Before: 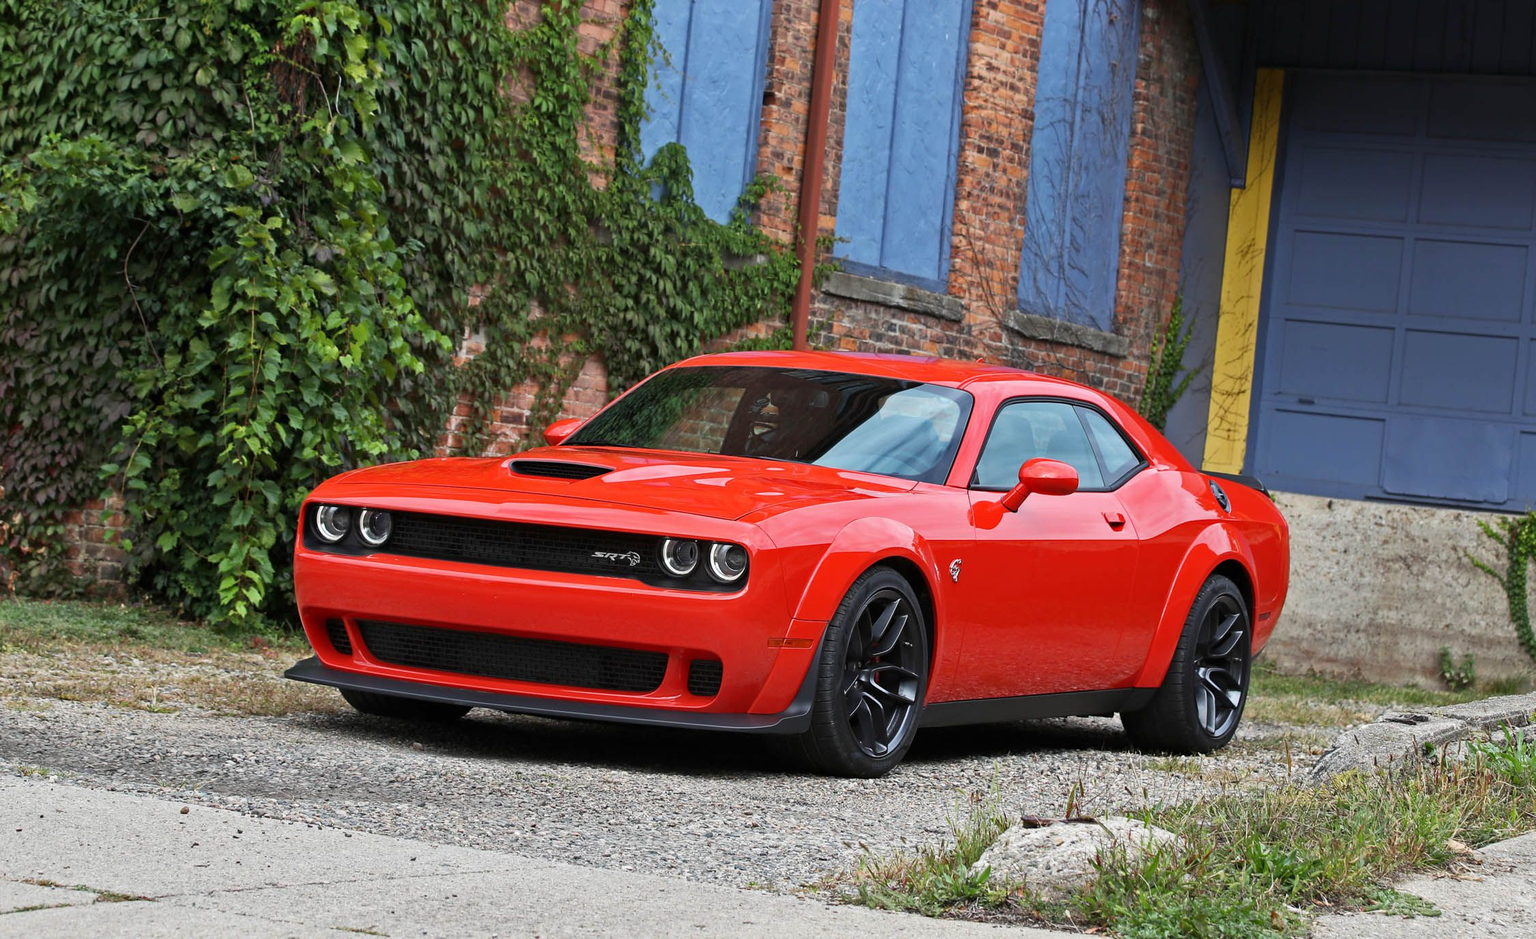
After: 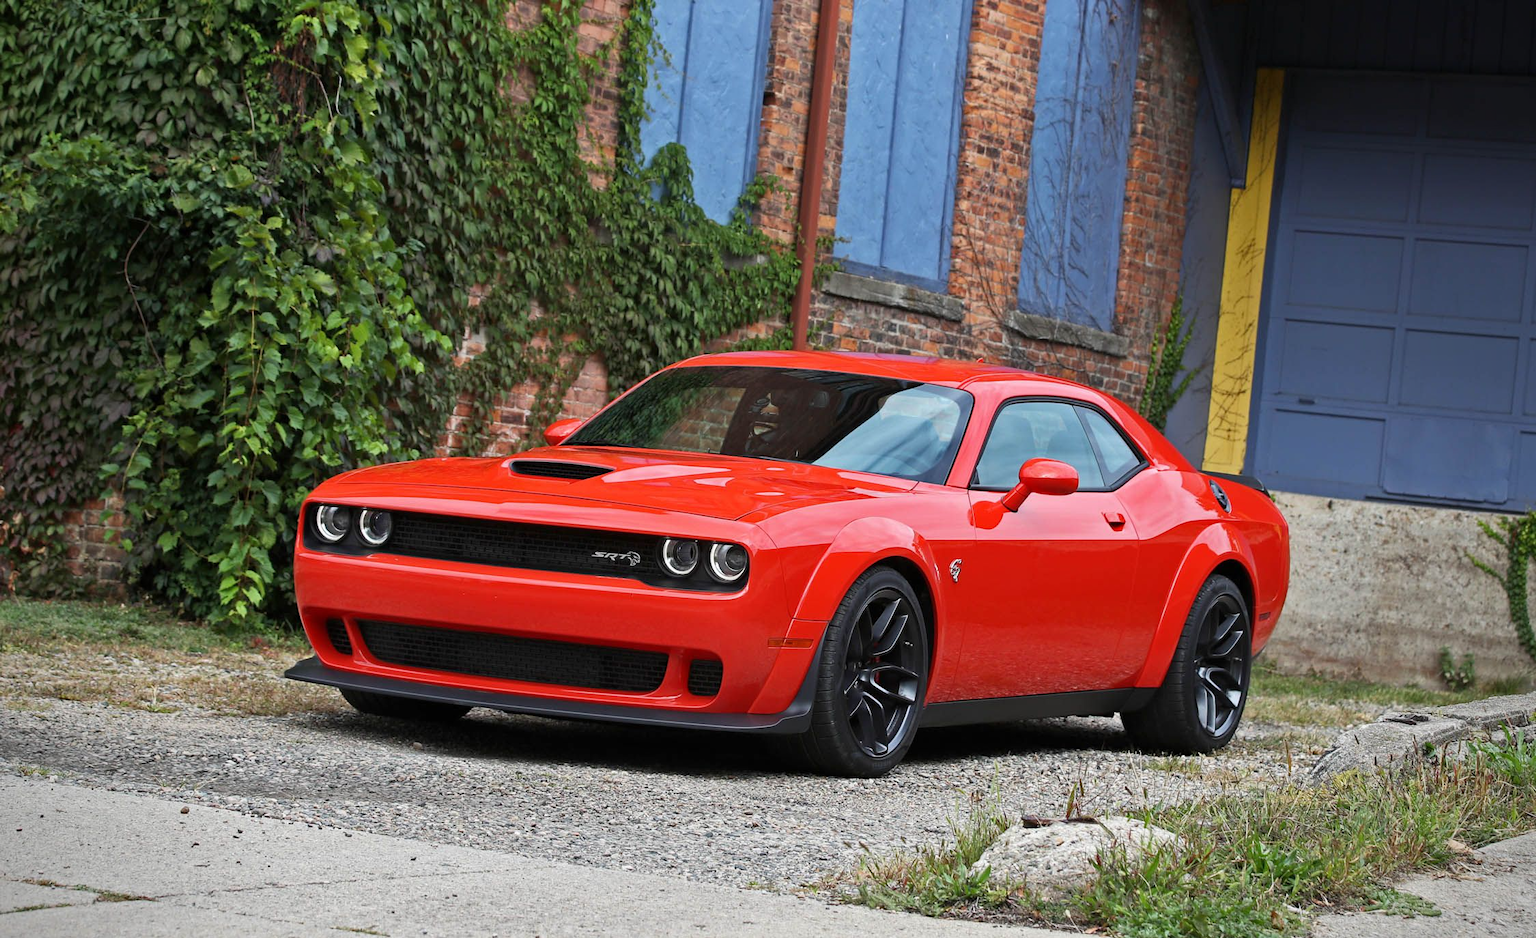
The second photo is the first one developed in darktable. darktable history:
vignetting: saturation -0.025, unbound false
